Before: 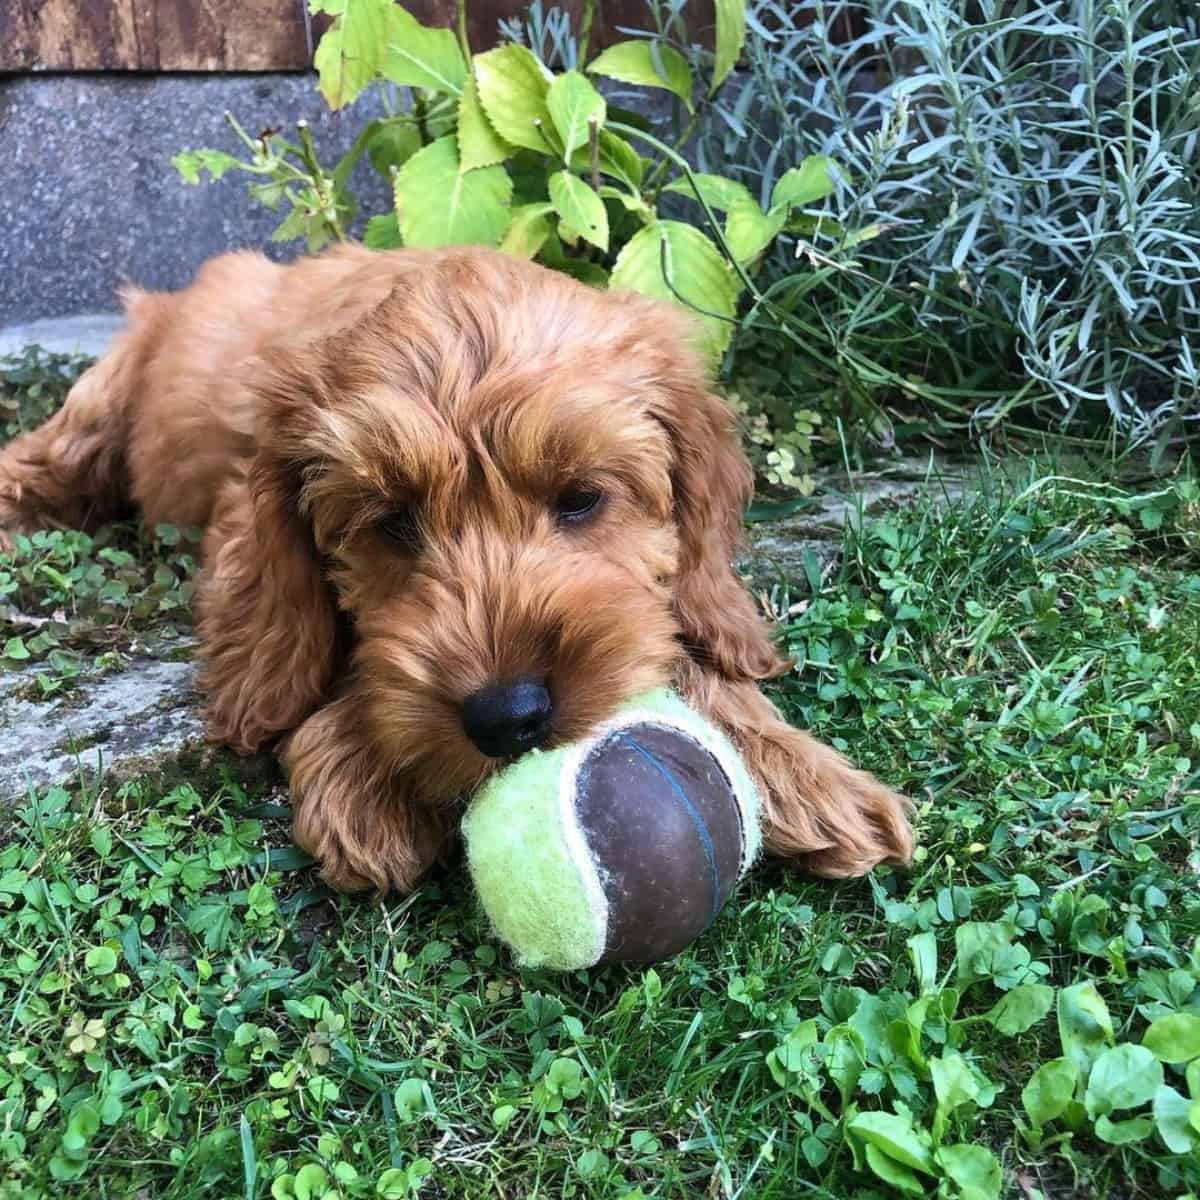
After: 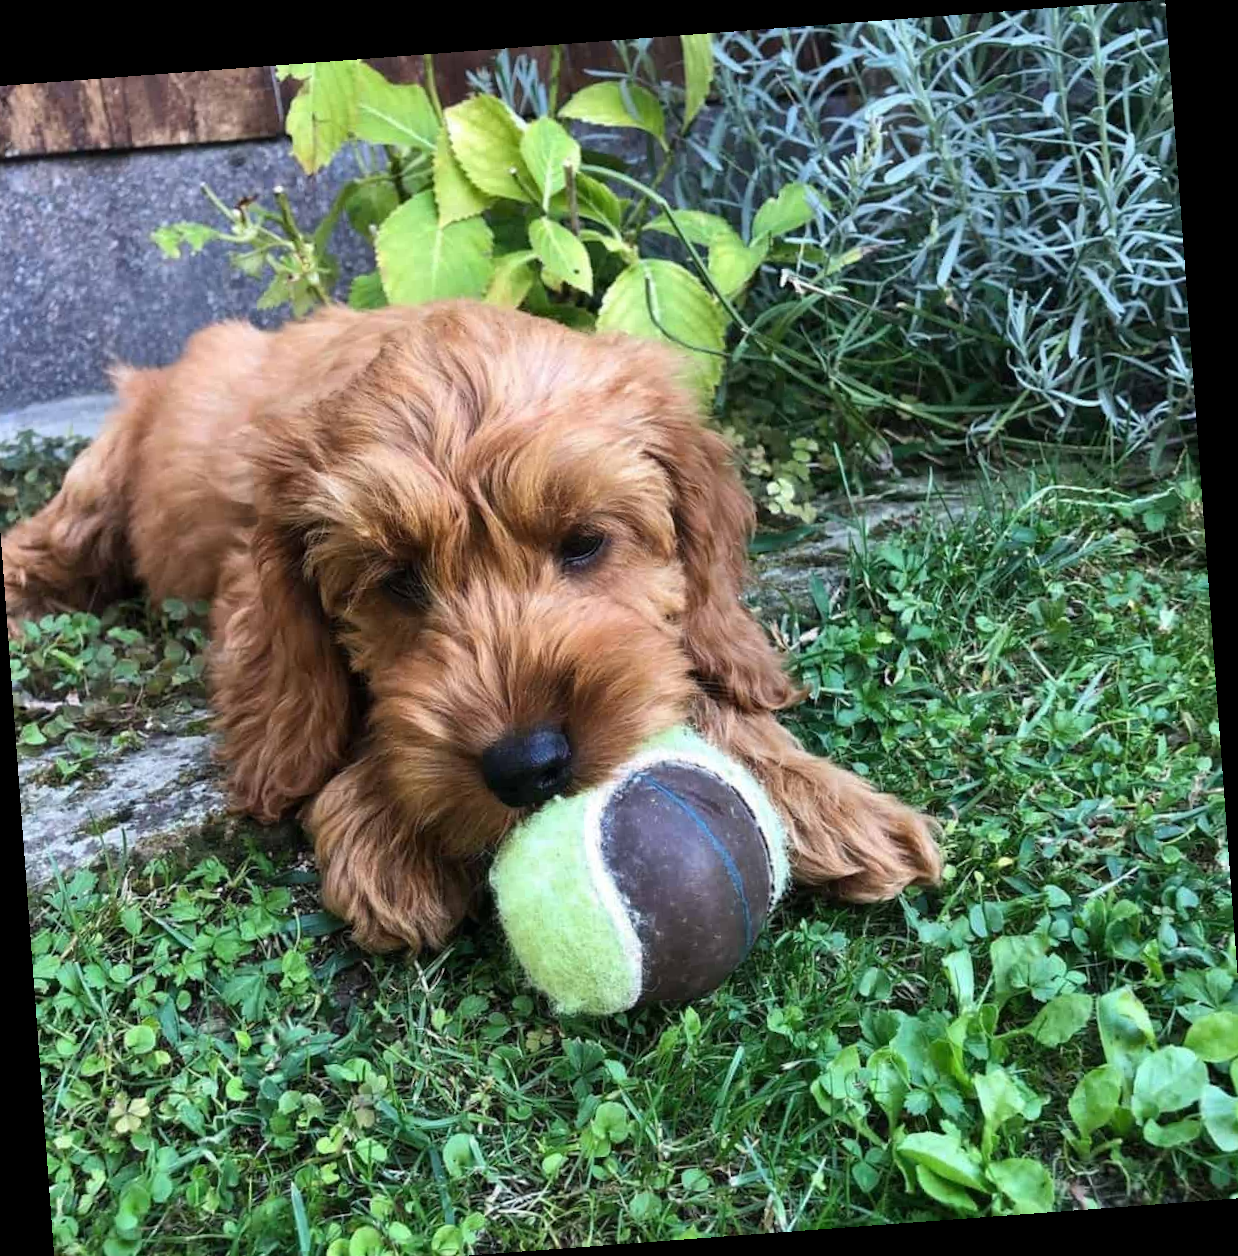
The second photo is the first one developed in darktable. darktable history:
rotate and perspective: rotation -4.25°, automatic cropping off
crop and rotate: left 2.536%, right 1.107%, bottom 2.246%
